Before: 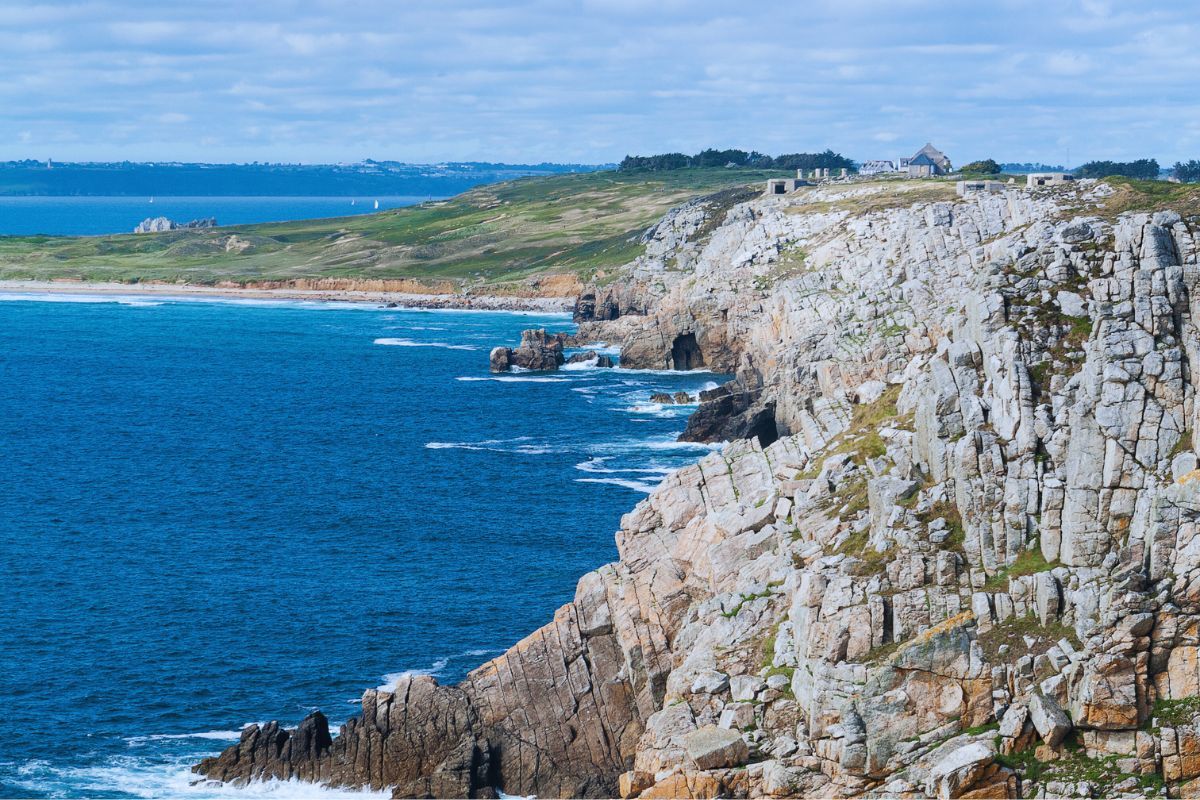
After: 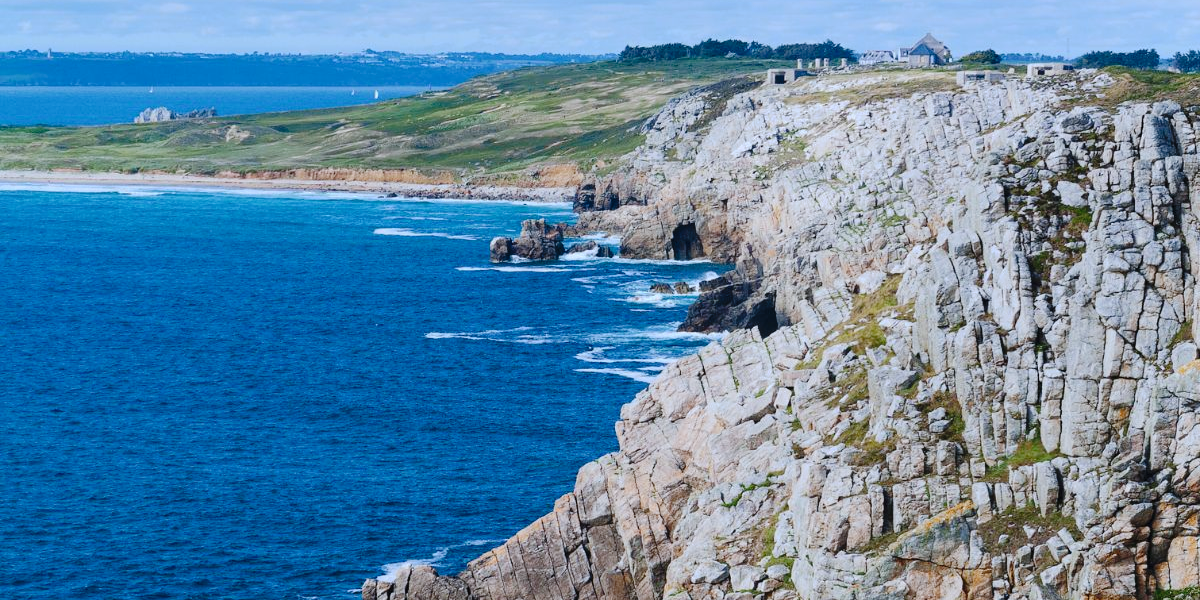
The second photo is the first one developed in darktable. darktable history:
crop: top 13.819%, bottom 11.169%
tone curve: curves: ch0 [(0, 0) (0.003, 0.005) (0.011, 0.006) (0.025, 0.013) (0.044, 0.027) (0.069, 0.042) (0.1, 0.06) (0.136, 0.085) (0.177, 0.118) (0.224, 0.171) (0.277, 0.239) (0.335, 0.314) (0.399, 0.394) (0.468, 0.473) (0.543, 0.552) (0.623, 0.64) (0.709, 0.718) (0.801, 0.801) (0.898, 0.882) (1, 1)], preserve colors none
white balance: red 0.983, blue 1.036
color balance rgb: global vibrance 6.81%, saturation formula JzAzBz (2021)
